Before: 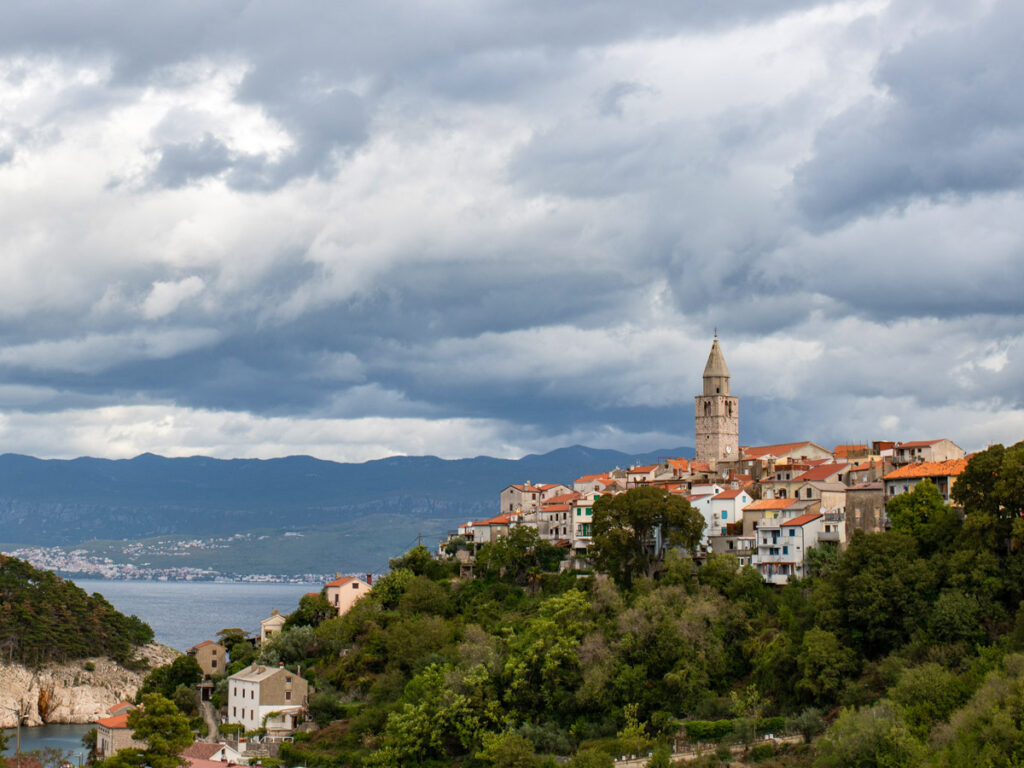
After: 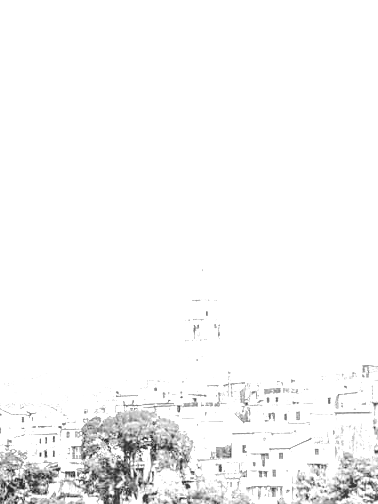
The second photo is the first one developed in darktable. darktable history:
exposure: black level correction 0.001, exposure 1.735 EV, compensate highlight preservation false
base curve: curves: ch0 [(0, 0) (0.158, 0.273) (0.879, 0.895) (1, 1)], preserve colors none
crop and rotate: left 49.936%, top 10.094%, right 13.136%, bottom 24.256%
local contrast: detail 150%
contrast brightness saturation: contrast -0.03, brightness -0.59, saturation -1
tone equalizer: -7 EV 0.15 EV, -6 EV 0.6 EV, -5 EV 1.15 EV, -4 EV 1.33 EV, -3 EV 1.15 EV, -2 EV 0.6 EV, -1 EV 0.15 EV, mask exposure compensation -0.5 EV
color balance rgb: linear chroma grading › global chroma 10%, perceptual saturation grading › global saturation 40%, perceptual brilliance grading › global brilliance 30%, global vibrance 20%
sharpen: radius 1.559, amount 0.373, threshold 1.271
